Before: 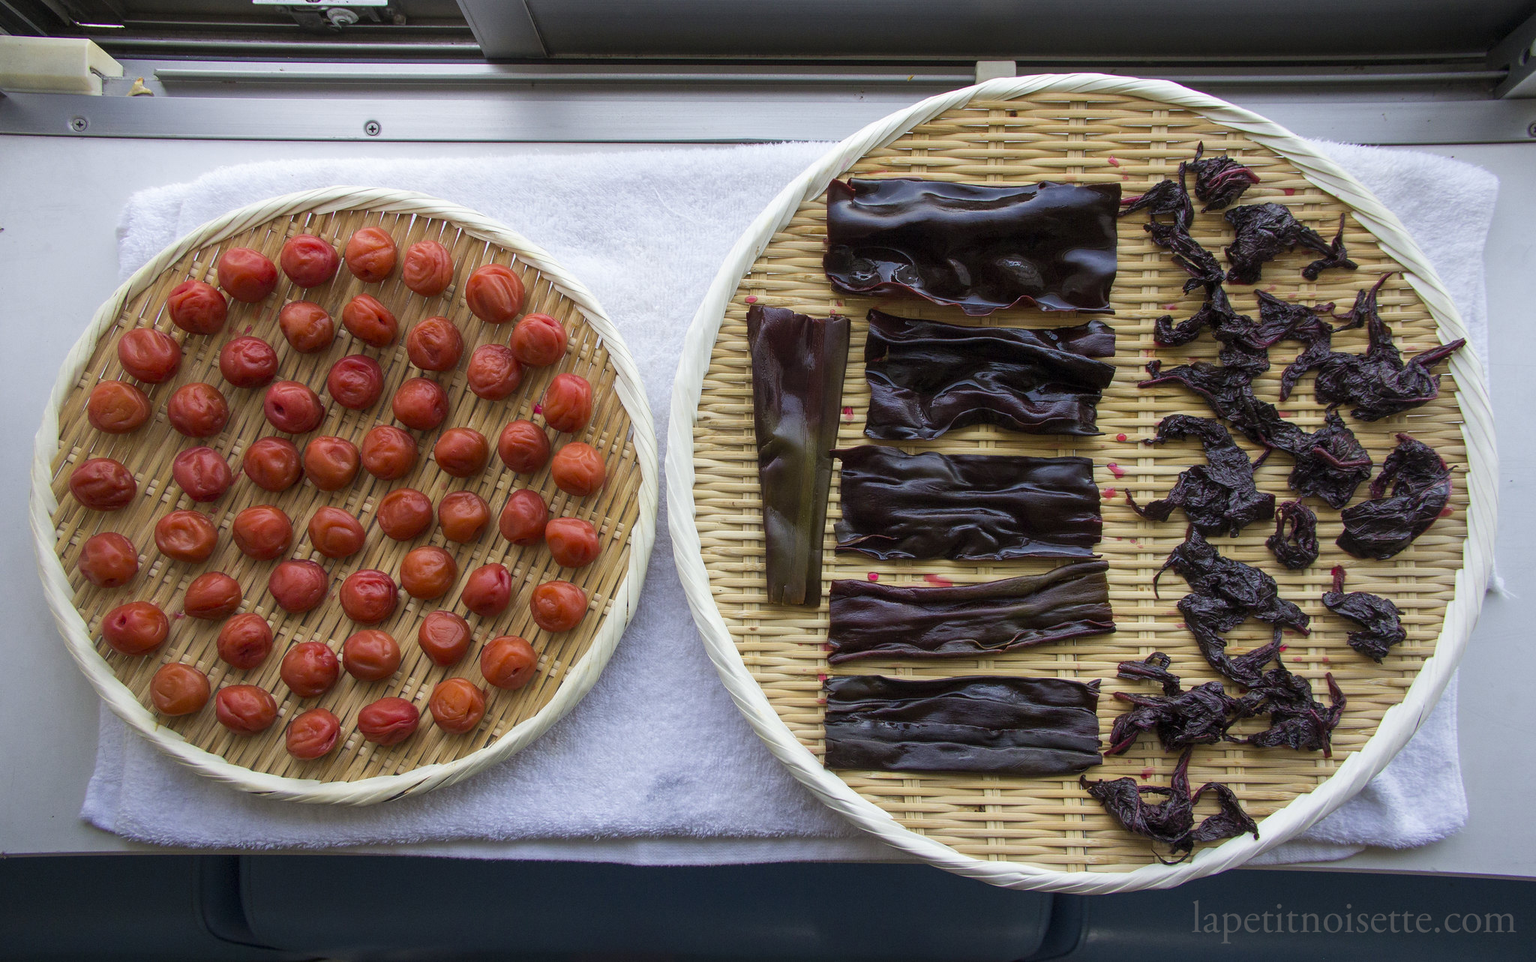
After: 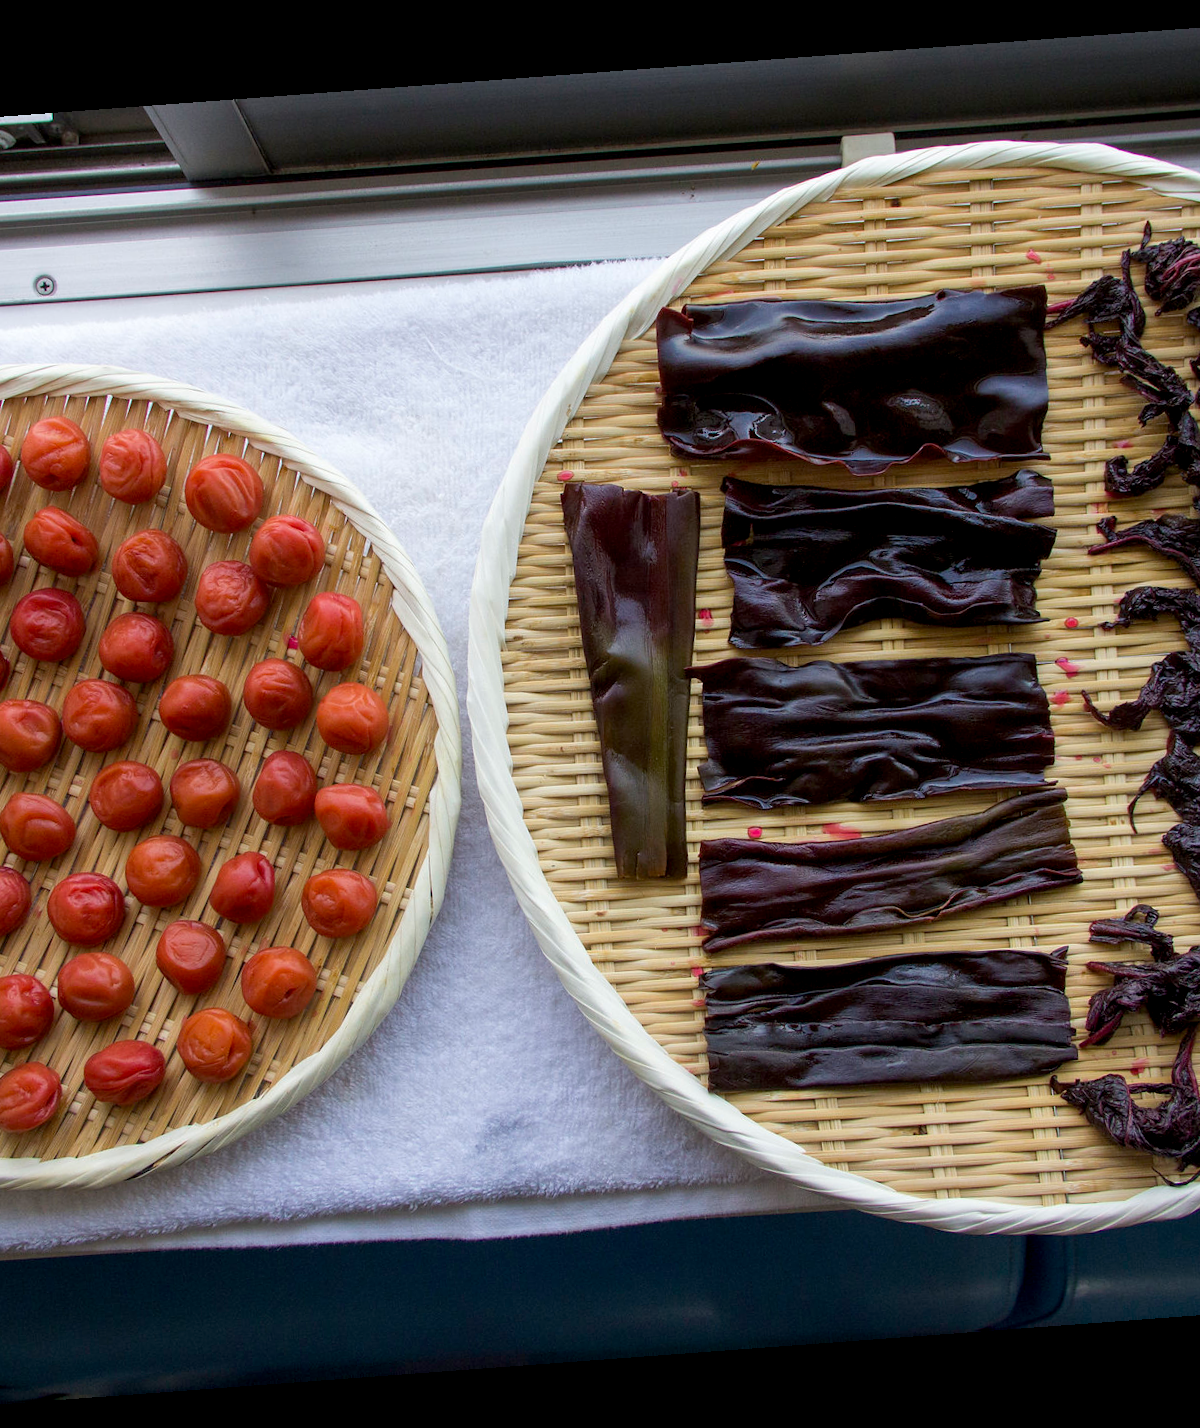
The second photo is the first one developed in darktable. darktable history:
rotate and perspective: rotation -4.25°, automatic cropping off
crop: left 21.674%, right 22.086%
exposure: black level correction 0.005, exposure 0.014 EV, compensate highlight preservation false
